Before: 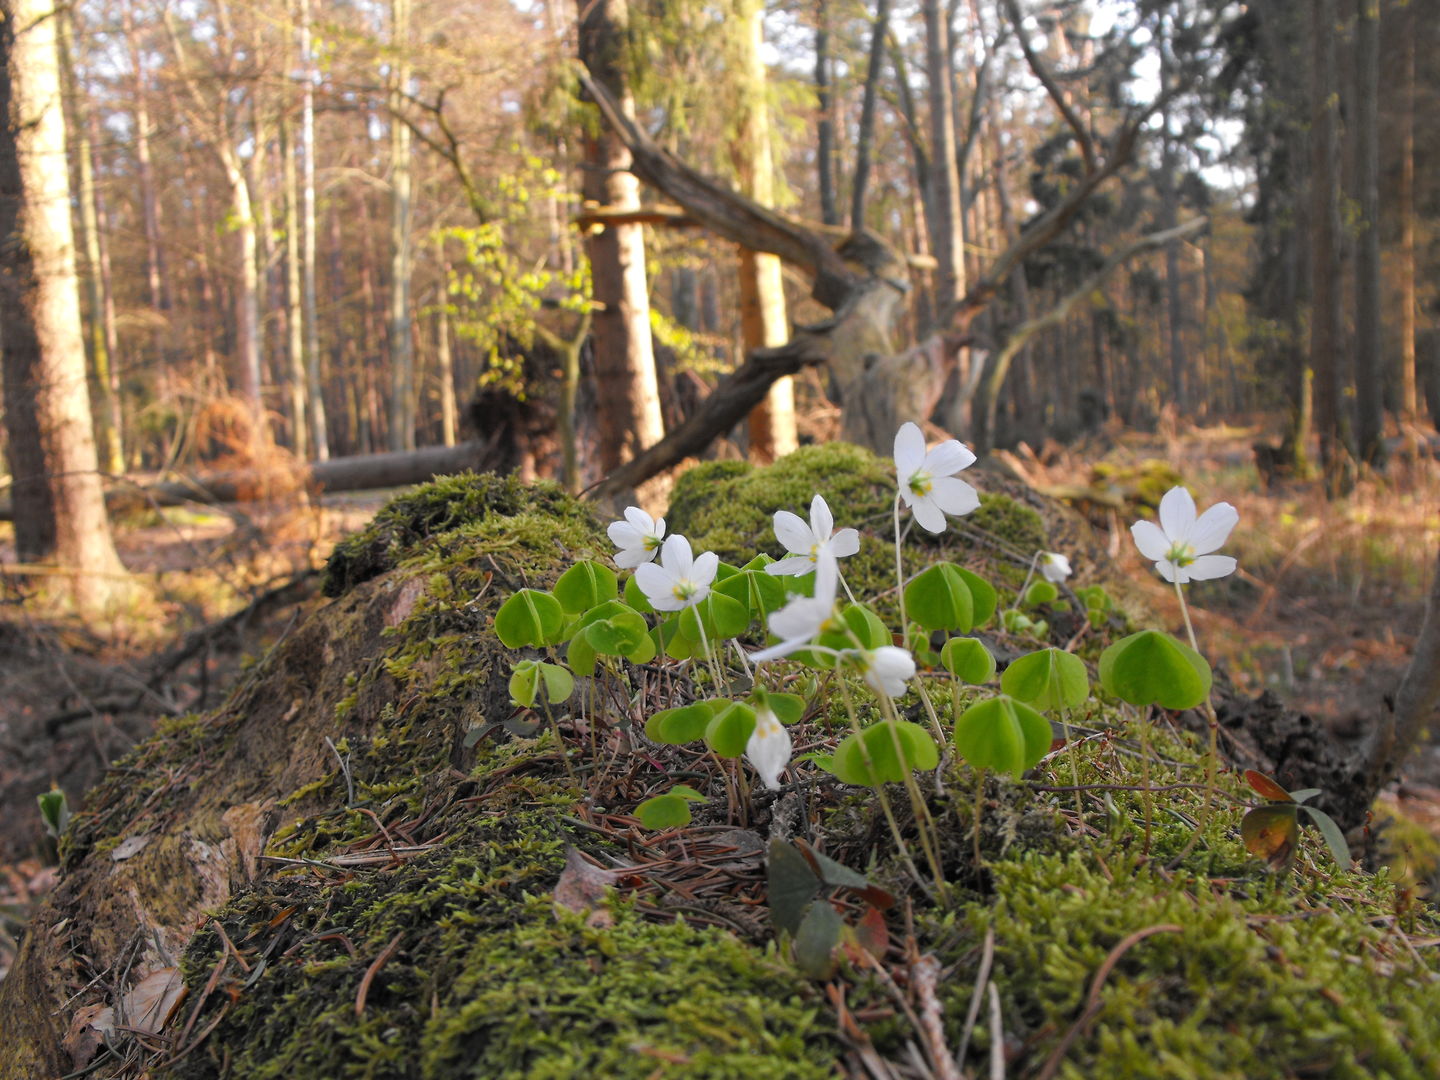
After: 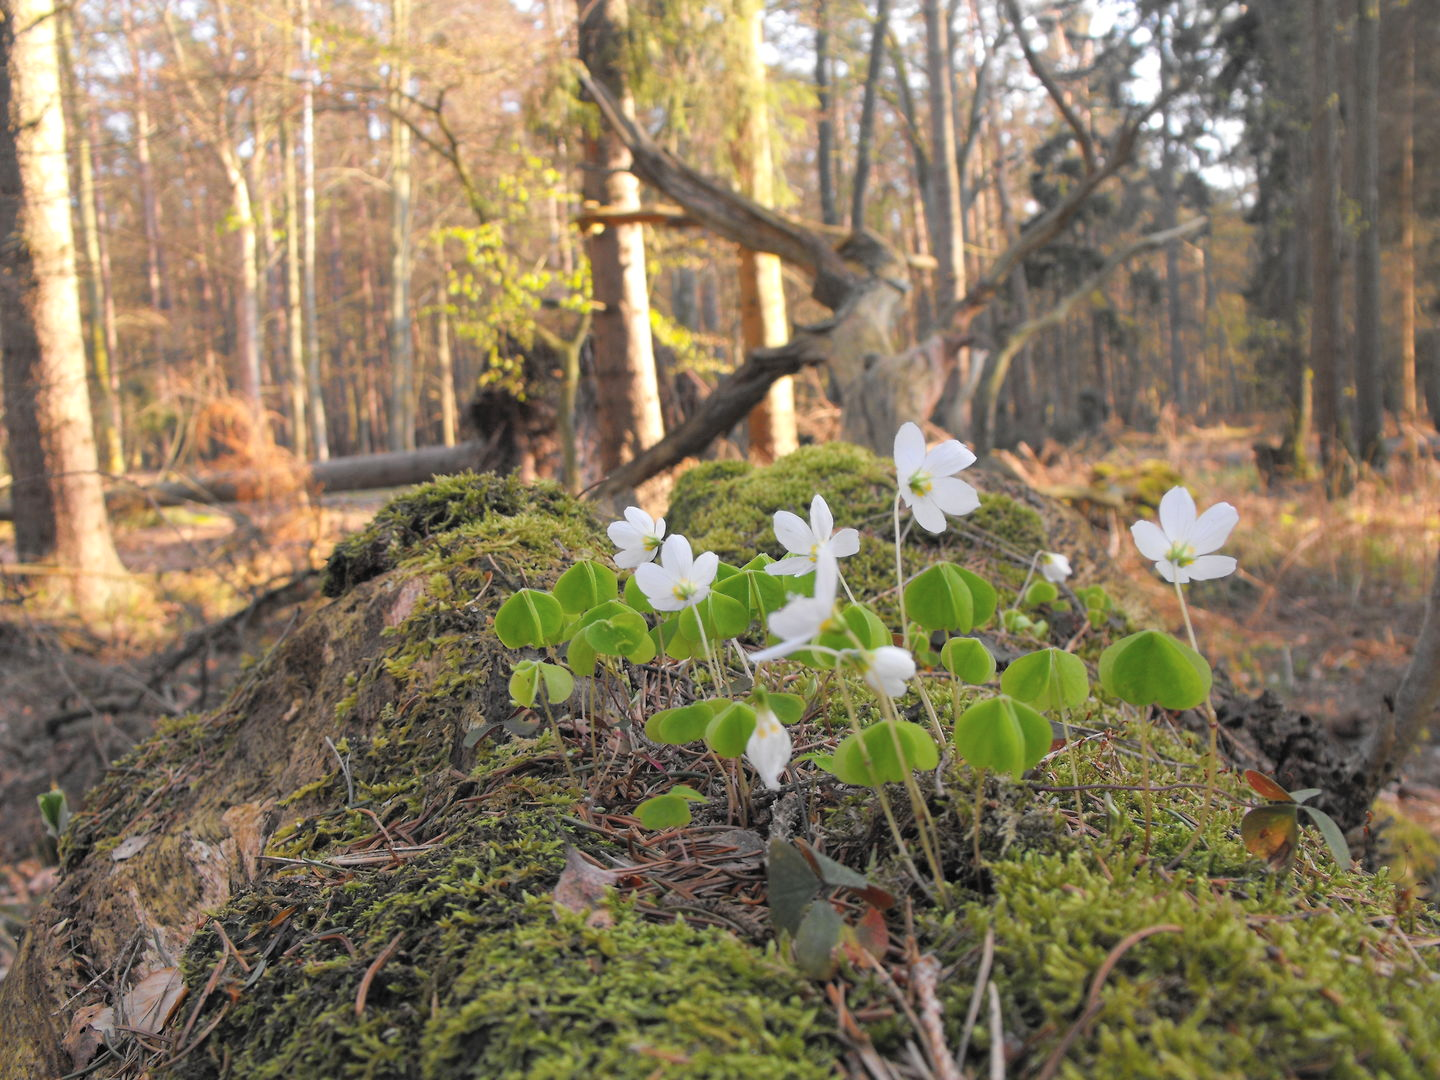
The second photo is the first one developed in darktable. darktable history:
contrast brightness saturation: brightness 0.127
